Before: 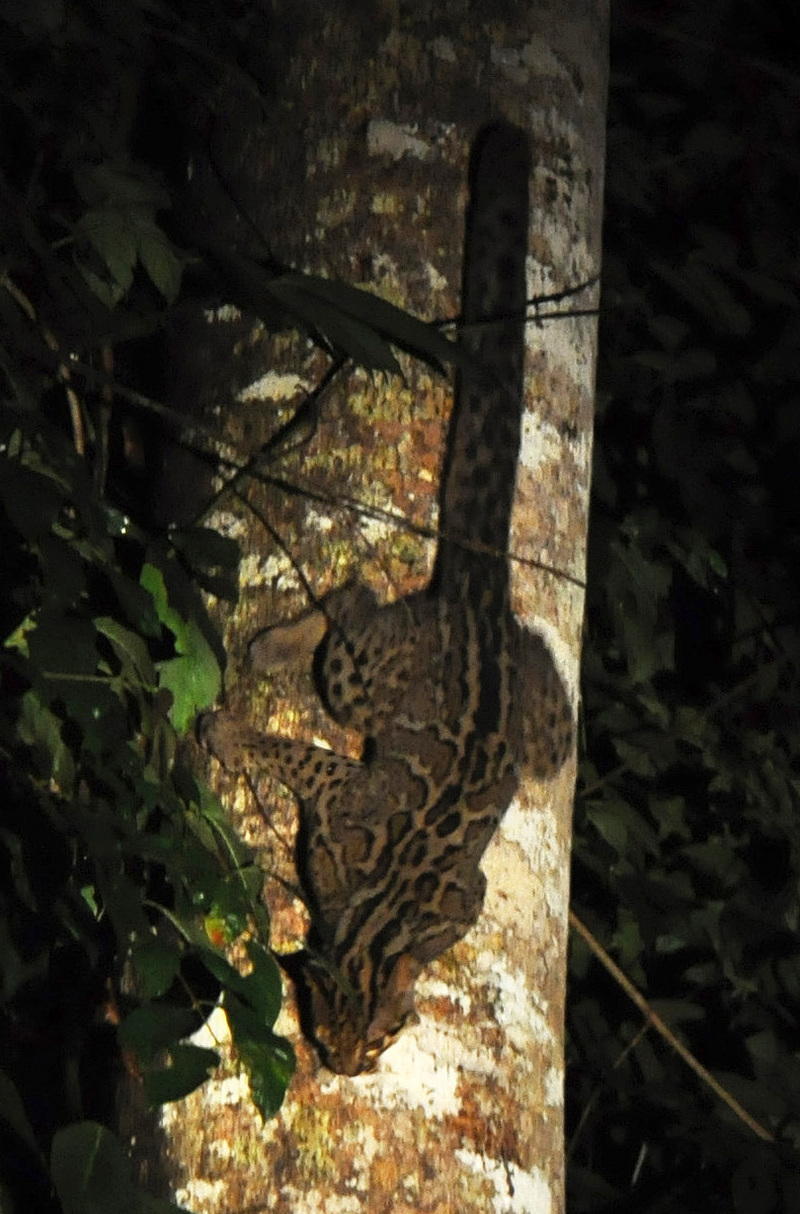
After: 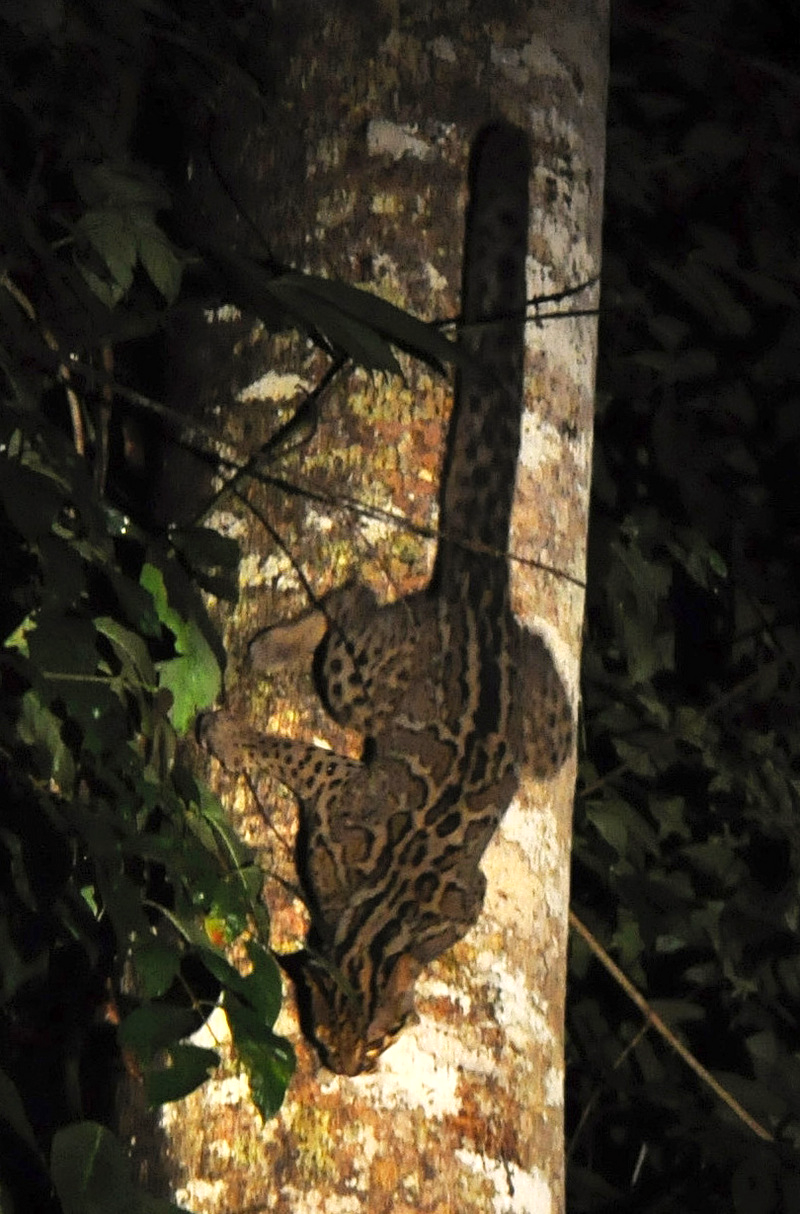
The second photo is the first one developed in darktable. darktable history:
contrast brightness saturation: saturation -0.1
color correction: highlights a* 3.22, highlights b* 1.93, saturation 1.19
shadows and highlights: radius 171.16, shadows 27, white point adjustment 3.13, highlights -67.95, soften with gaussian
